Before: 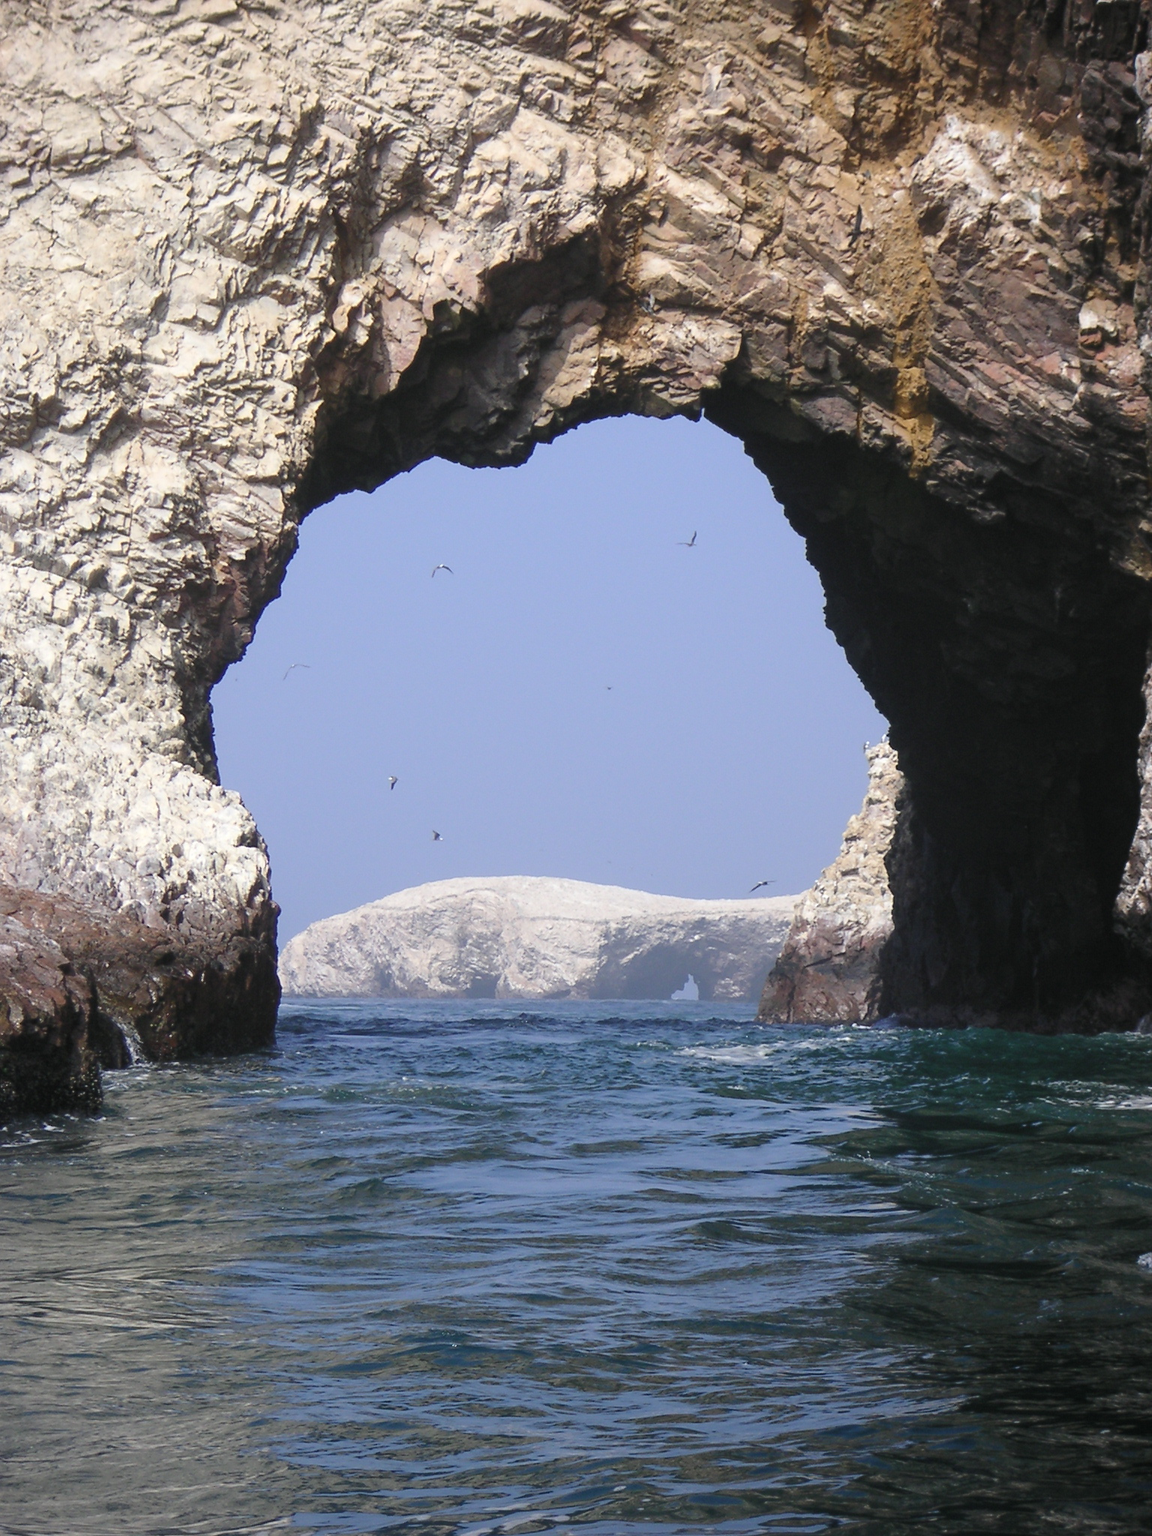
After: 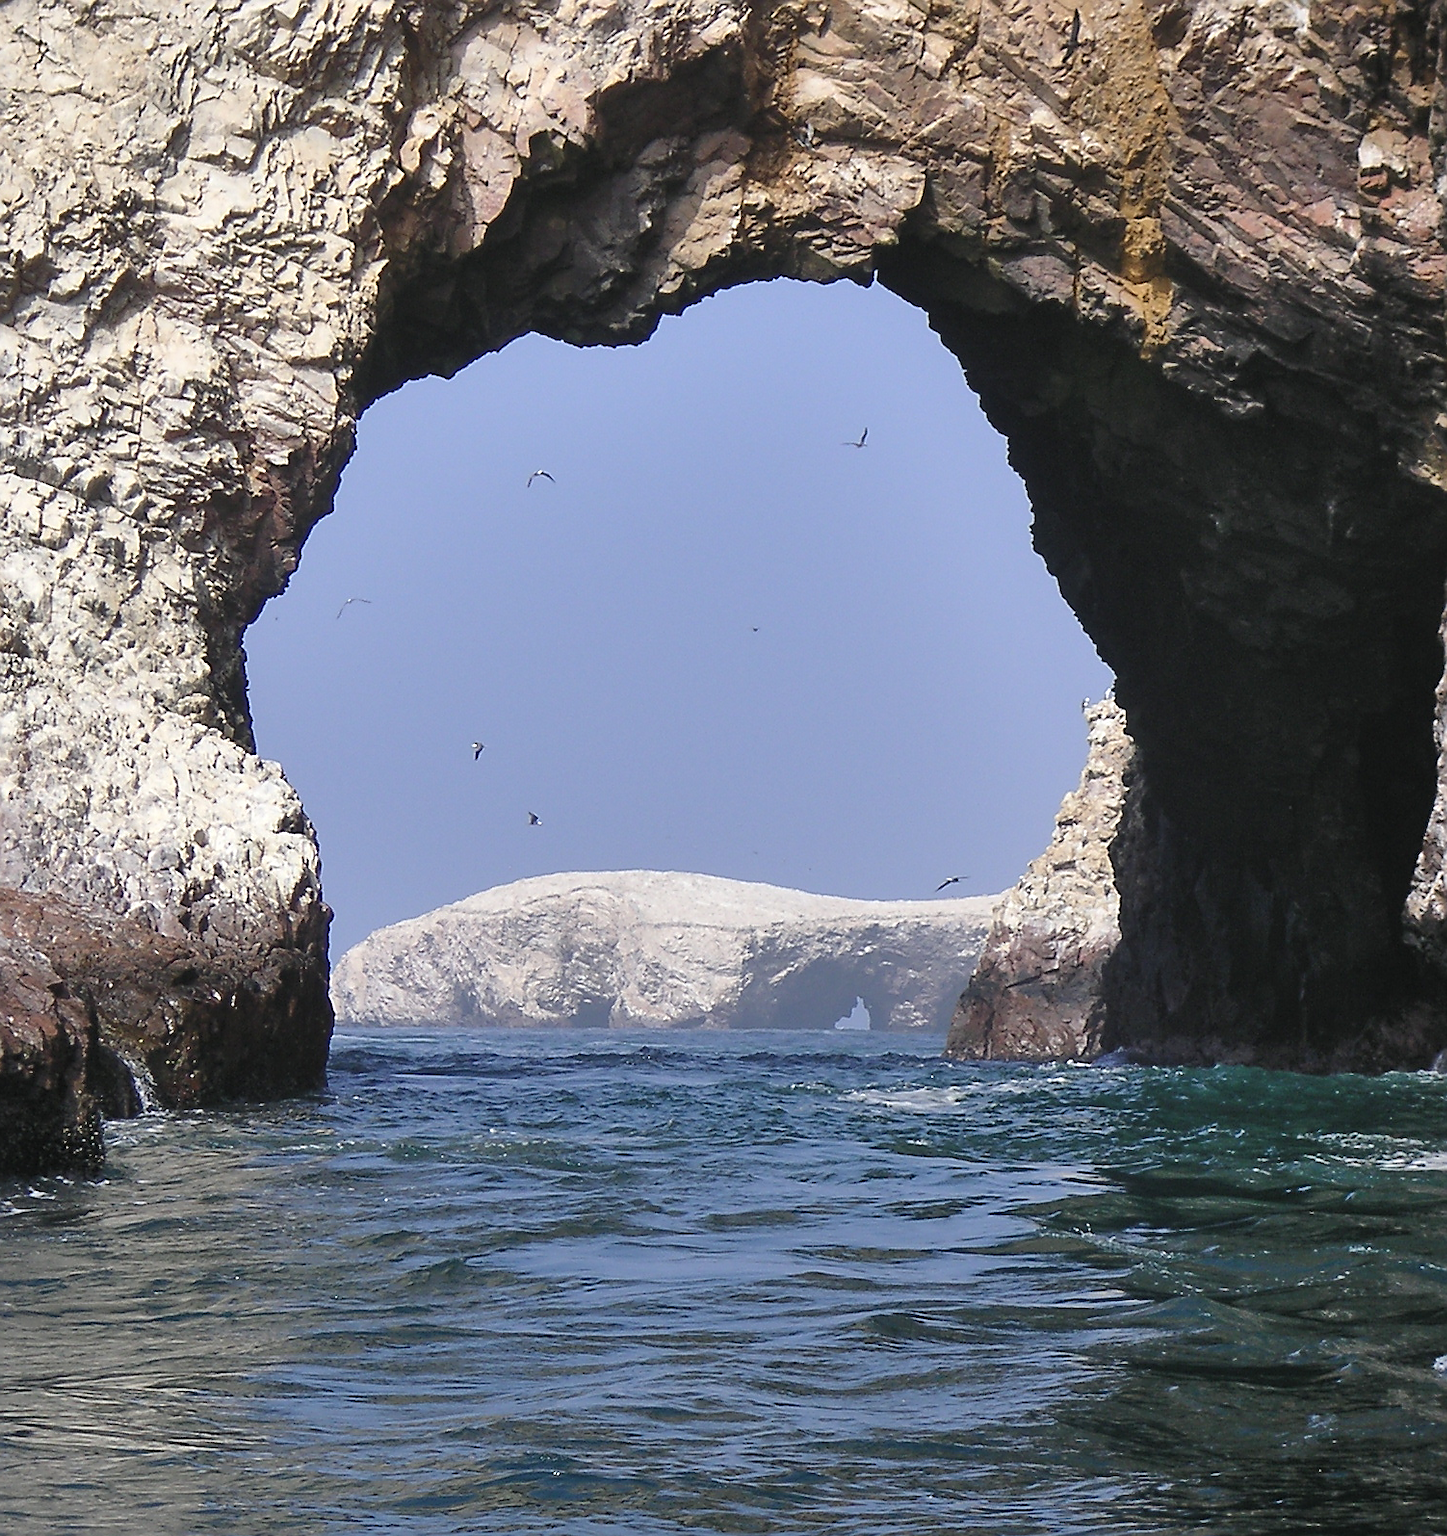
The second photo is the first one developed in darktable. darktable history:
shadows and highlights: soften with gaussian
crop and rotate: left 1.845%, top 12.892%, right 0.259%, bottom 9.205%
sharpen: radius 1.423, amount 1.264, threshold 0.812
